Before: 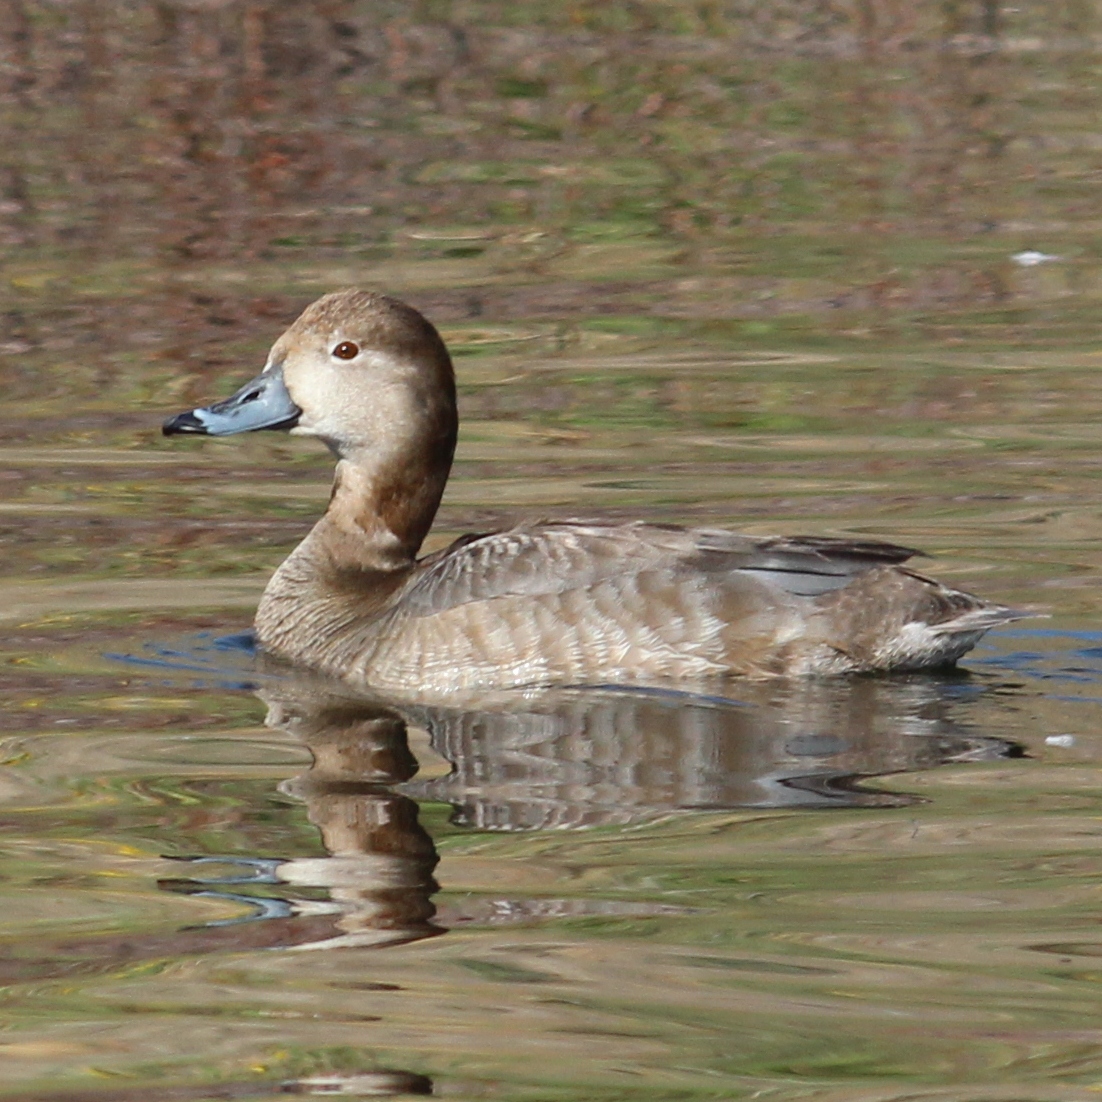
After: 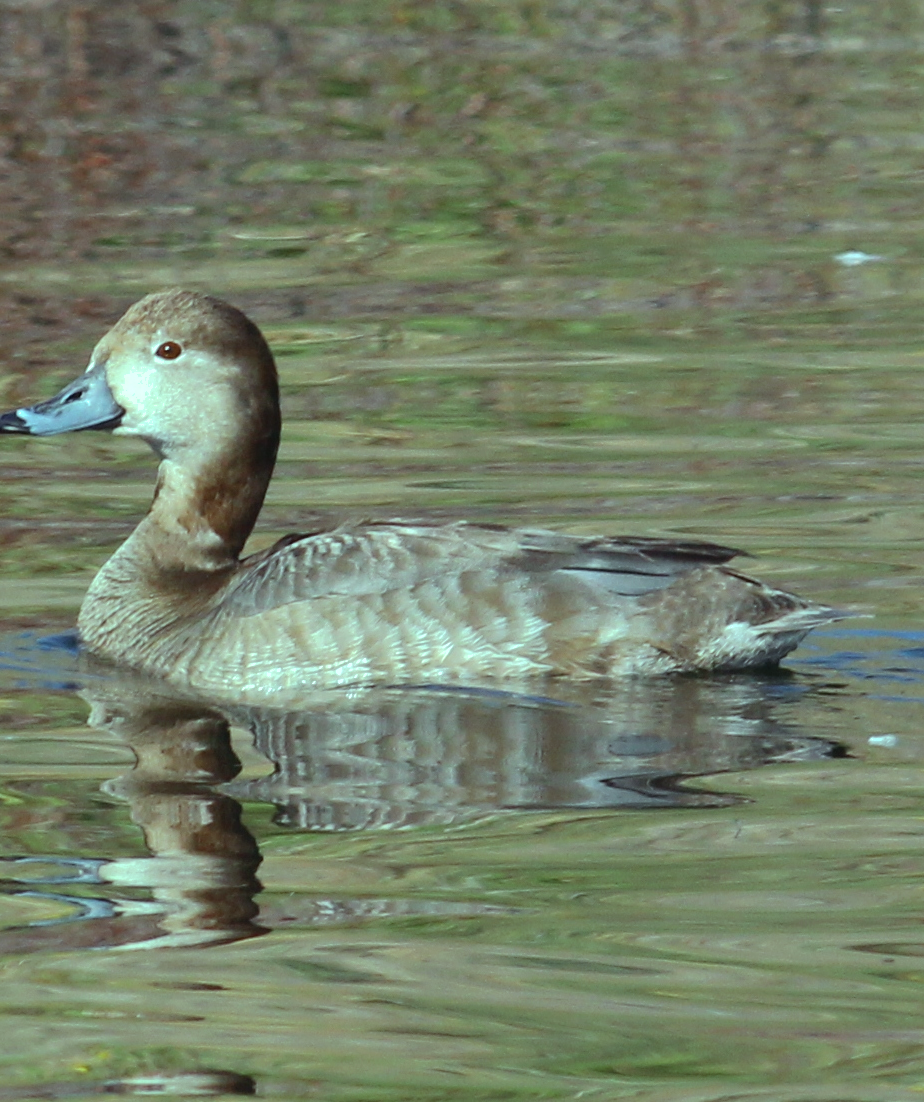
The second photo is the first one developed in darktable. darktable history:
crop: left 16.145%
color balance: mode lift, gamma, gain (sRGB), lift [0.997, 0.979, 1.021, 1.011], gamma [1, 1.084, 0.916, 0.998], gain [1, 0.87, 1.13, 1.101], contrast 4.55%, contrast fulcrum 38.24%, output saturation 104.09%
shadows and highlights: shadows 30
levels: mode automatic
